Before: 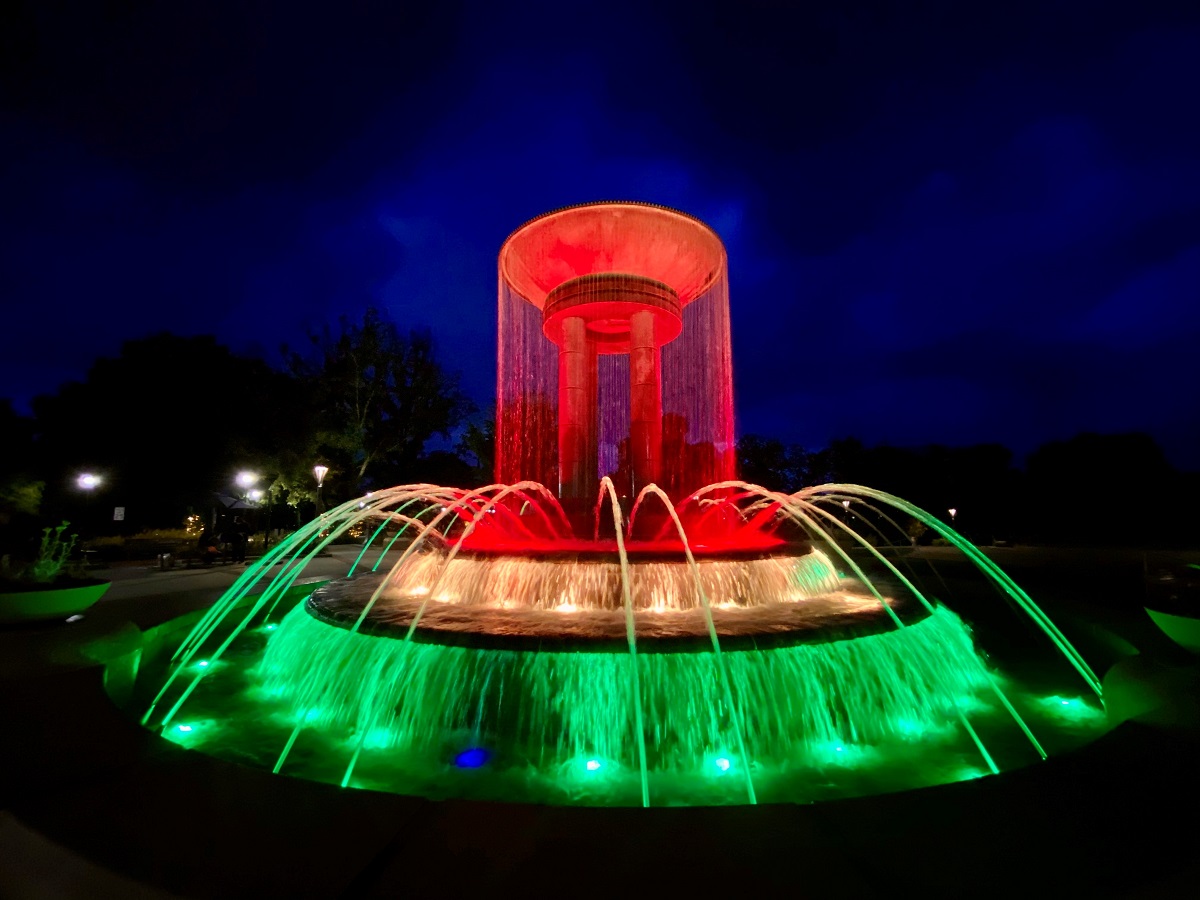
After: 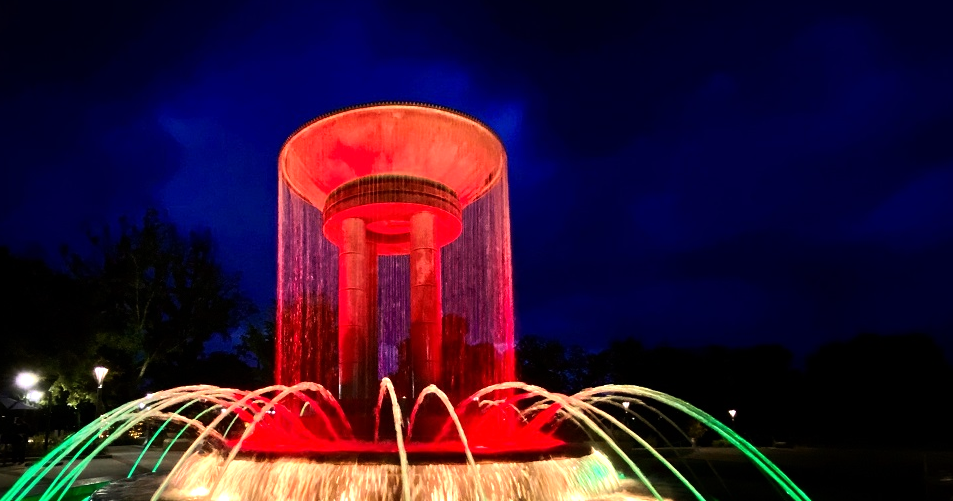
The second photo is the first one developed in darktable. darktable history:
tone equalizer: -8 EV -0.75 EV, -7 EV -0.7 EV, -6 EV -0.6 EV, -5 EV -0.4 EV, -3 EV 0.4 EV, -2 EV 0.6 EV, -1 EV 0.7 EV, +0 EV 0.75 EV, edges refinement/feathering 500, mask exposure compensation -1.57 EV, preserve details no
crop: left 18.38%, top 11.092%, right 2.134%, bottom 33.217%
